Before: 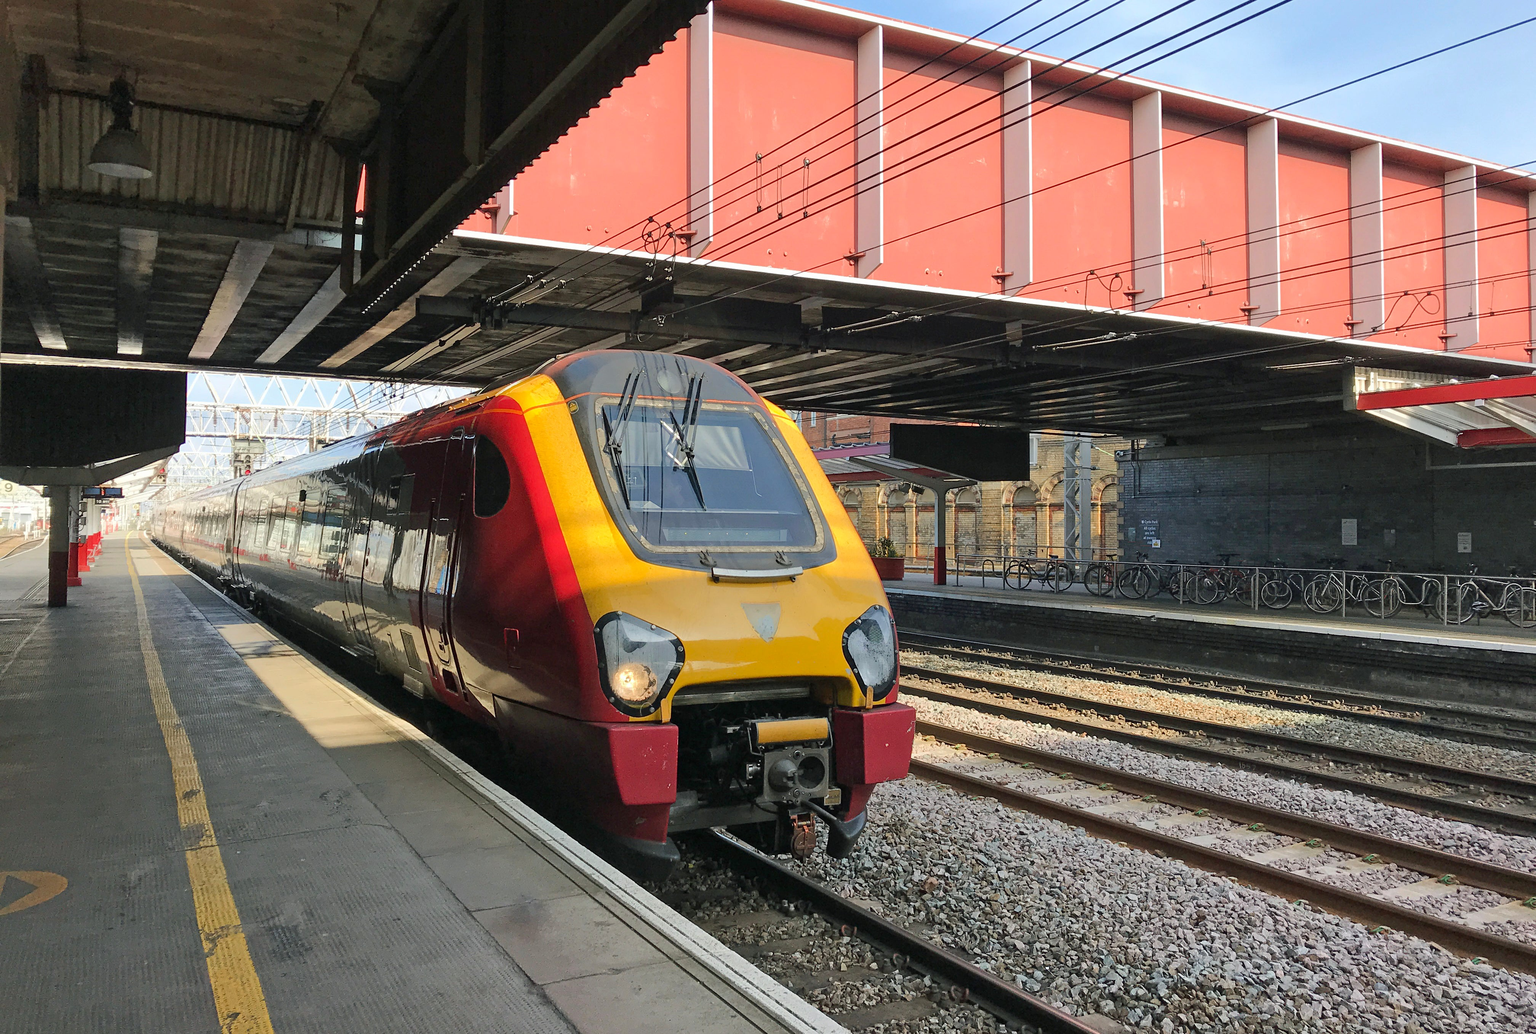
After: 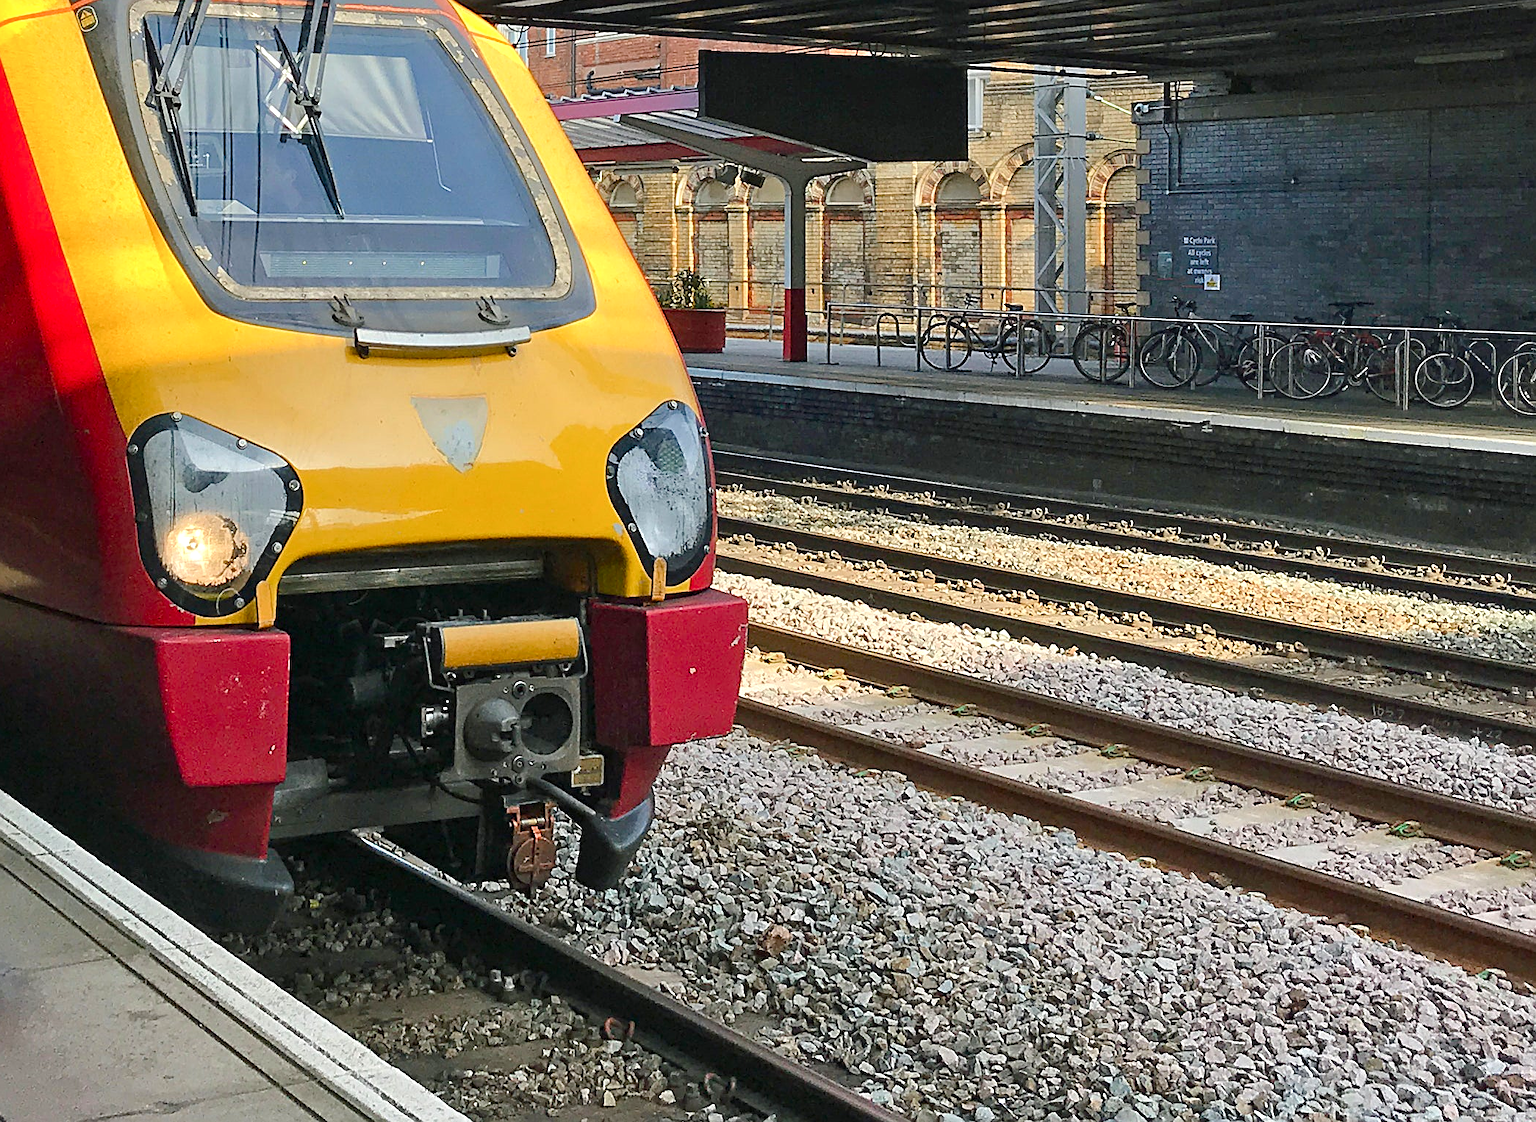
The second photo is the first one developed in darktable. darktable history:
sharpen: on, module defaults
color balance rgb: perceptual saturation grading › global saturation 20%, perceptual saturation grading › highlights -24.883%, perceptual saturation grading › shadows 26.139%
crop: left 34.381%, top 38.454%, right 13.759%, bottom 5.214%
exposure: exposure 0.367 EV, compensate exposure bias true, compensate highlight preservation false
